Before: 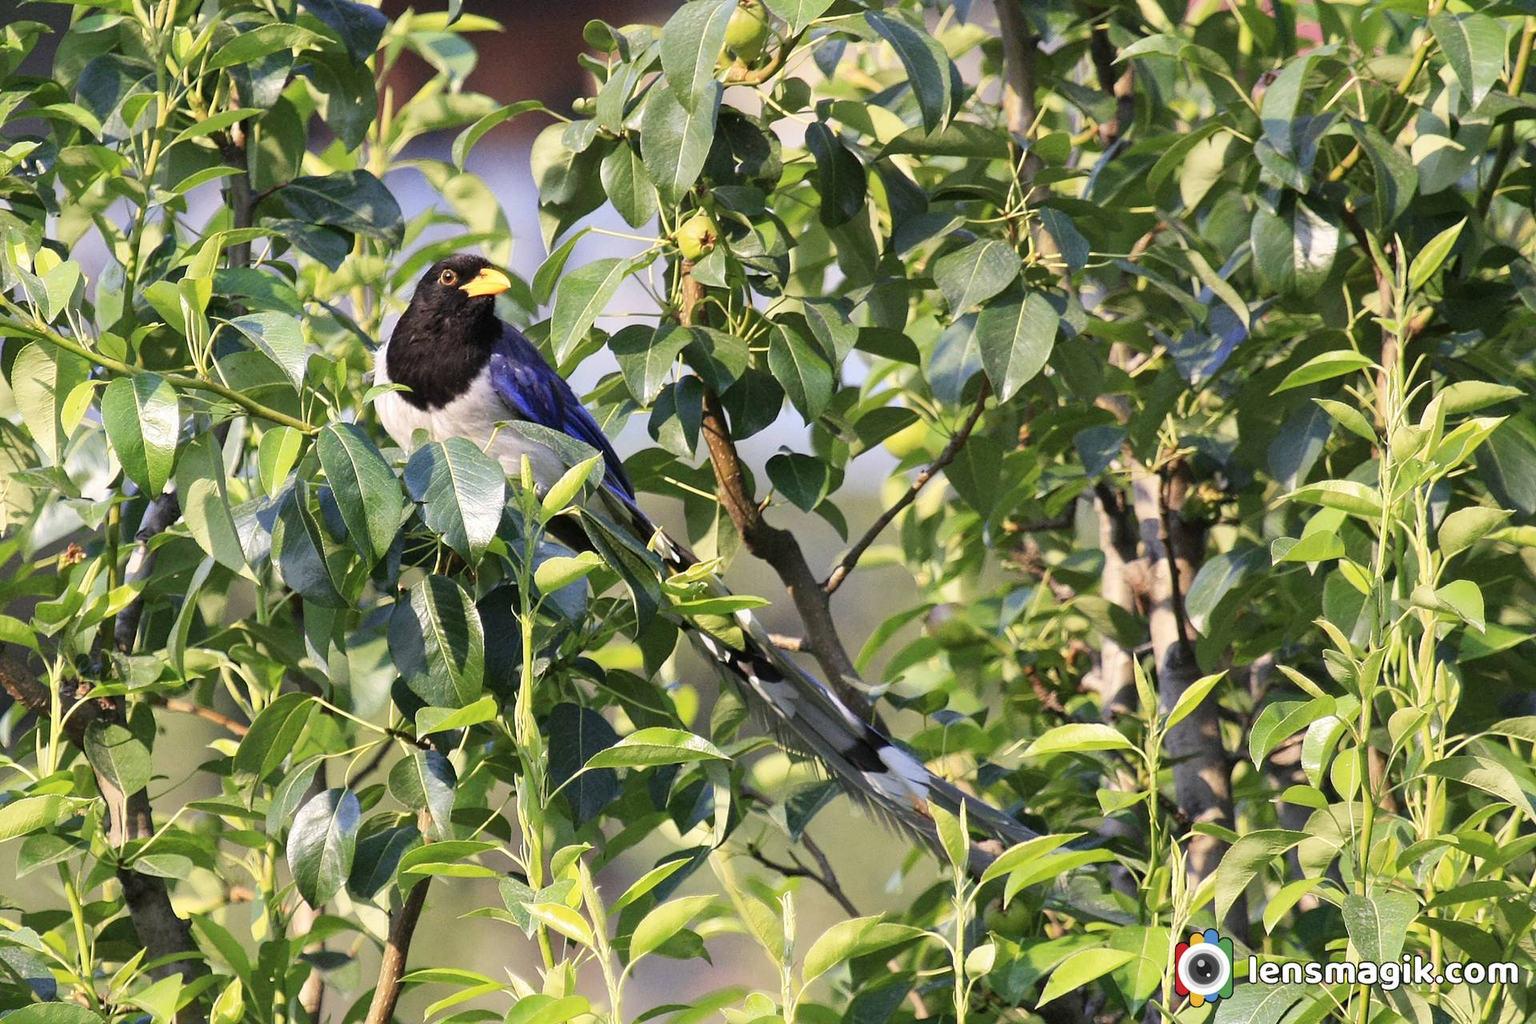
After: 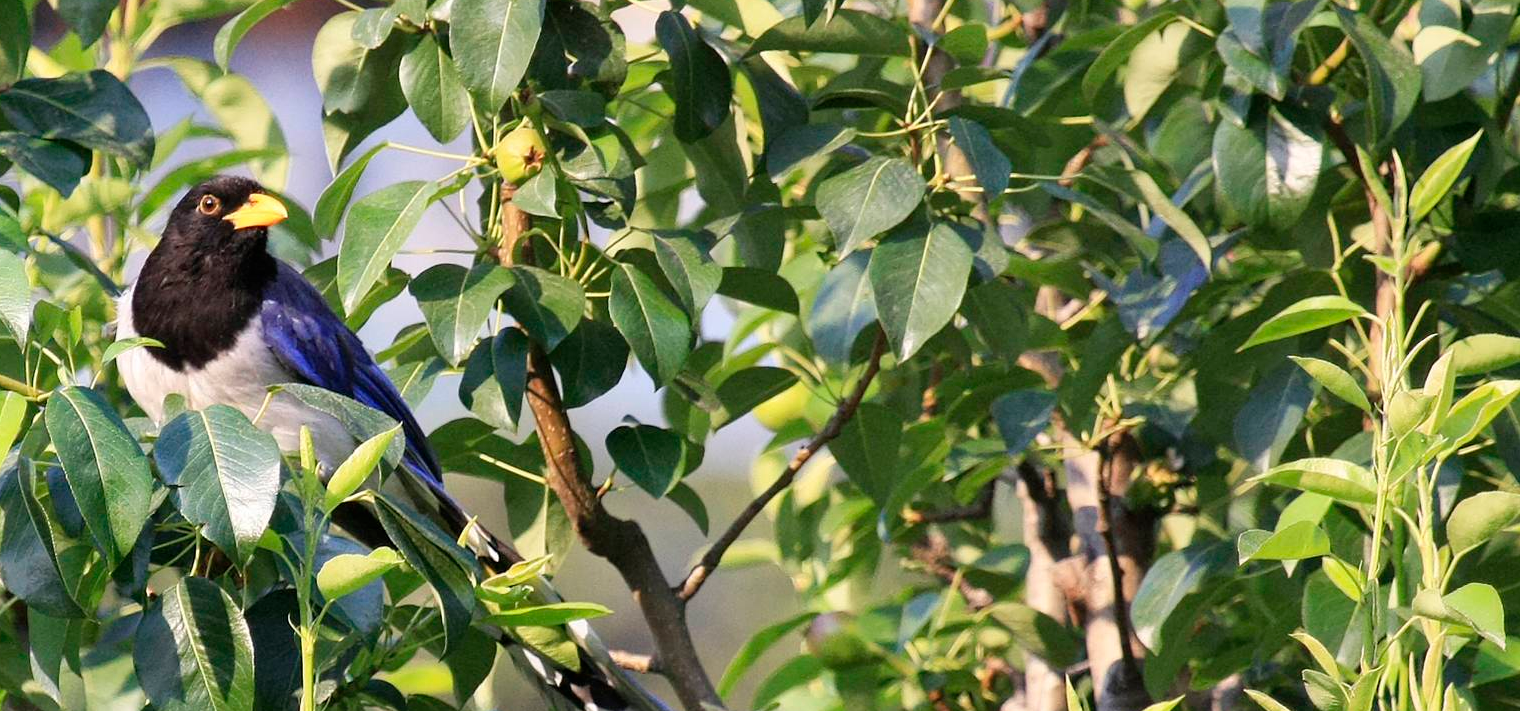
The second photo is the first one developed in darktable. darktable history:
crop: left 18.295%, top 11.105%, right 1.882%, bottom 33.142%
color calibration: illuminant same as pipeline (D50), adaptation XYZ, x 0.346, y 0.358, temperature 5007.26 K, saturation algorithm version 1 (2020)
